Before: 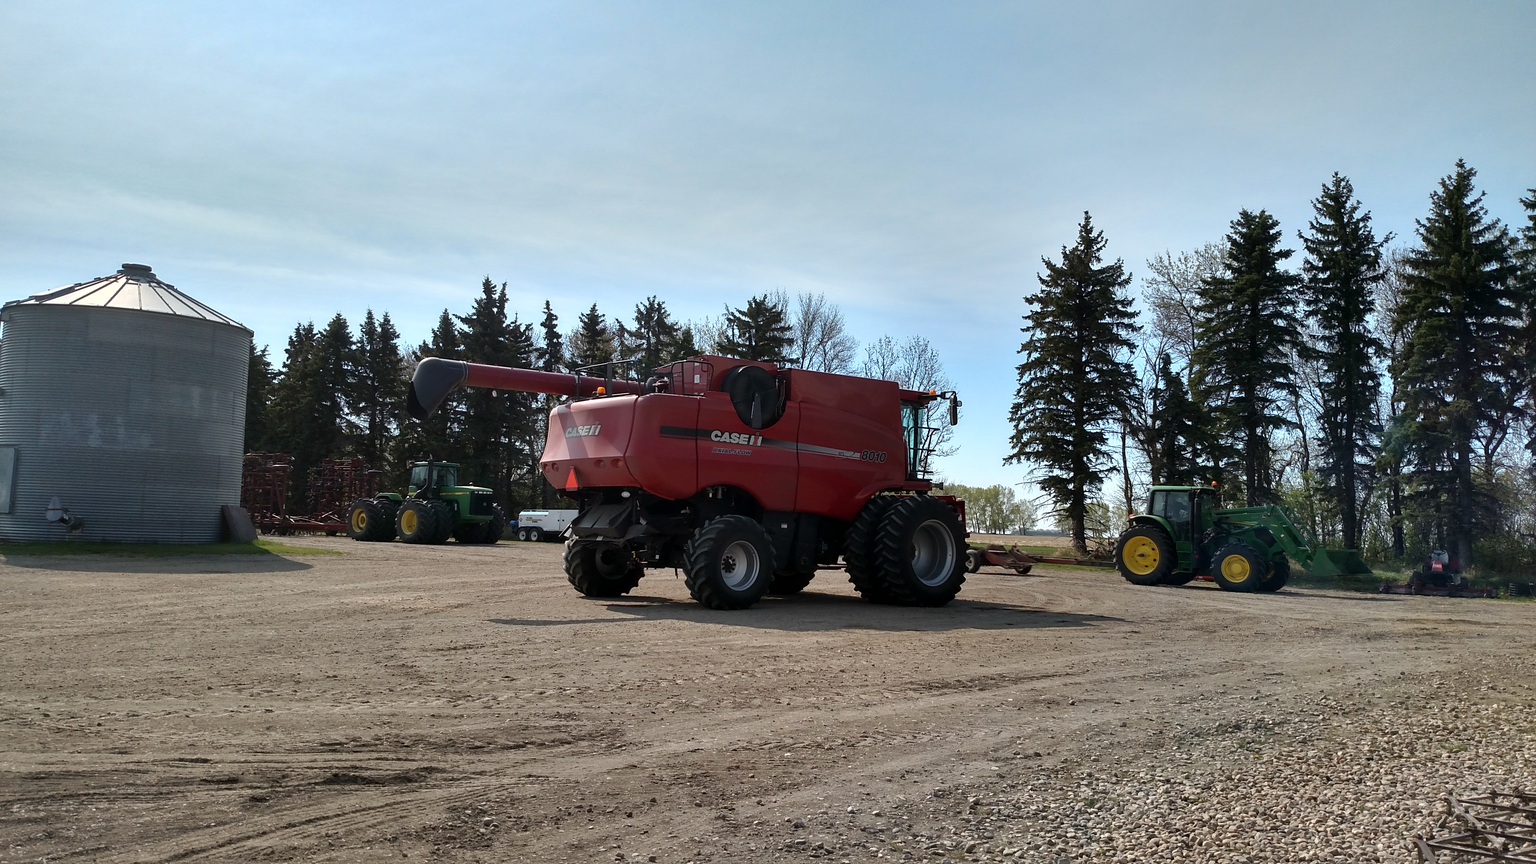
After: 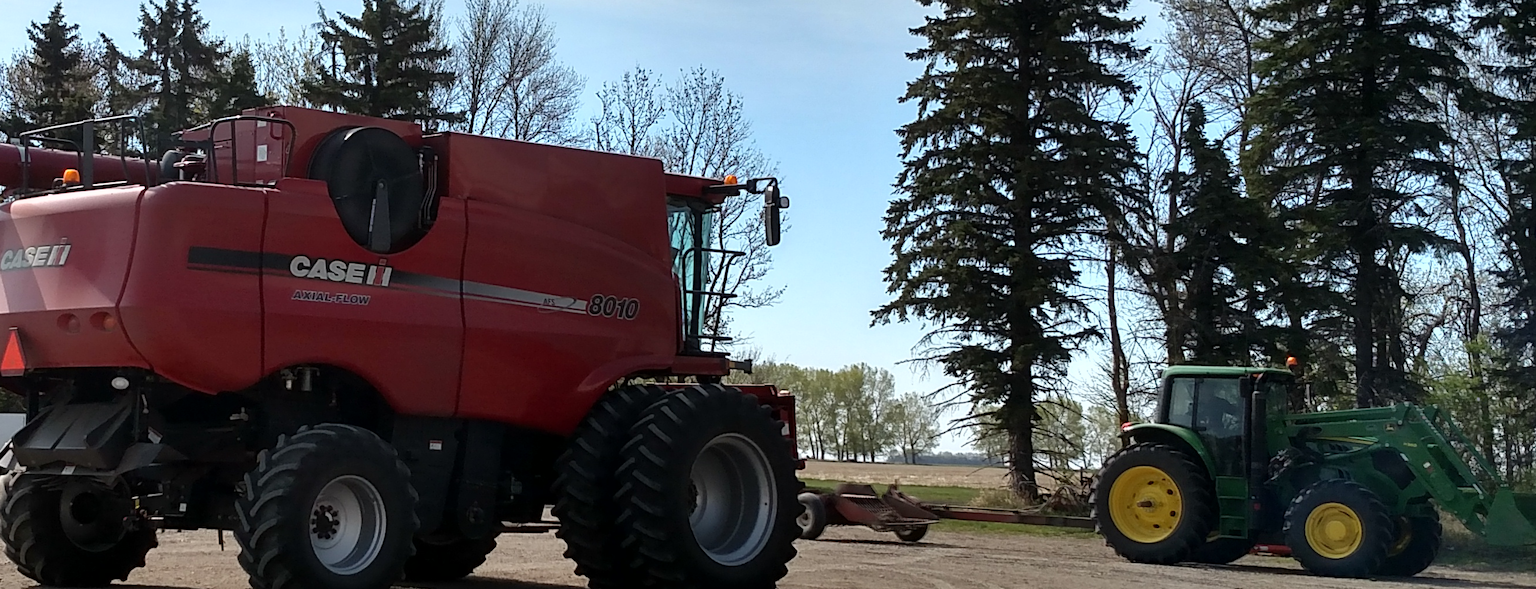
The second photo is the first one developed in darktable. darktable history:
crop: left 36.816%, top 34.993%, right 12.934%, bottom 30.697%
